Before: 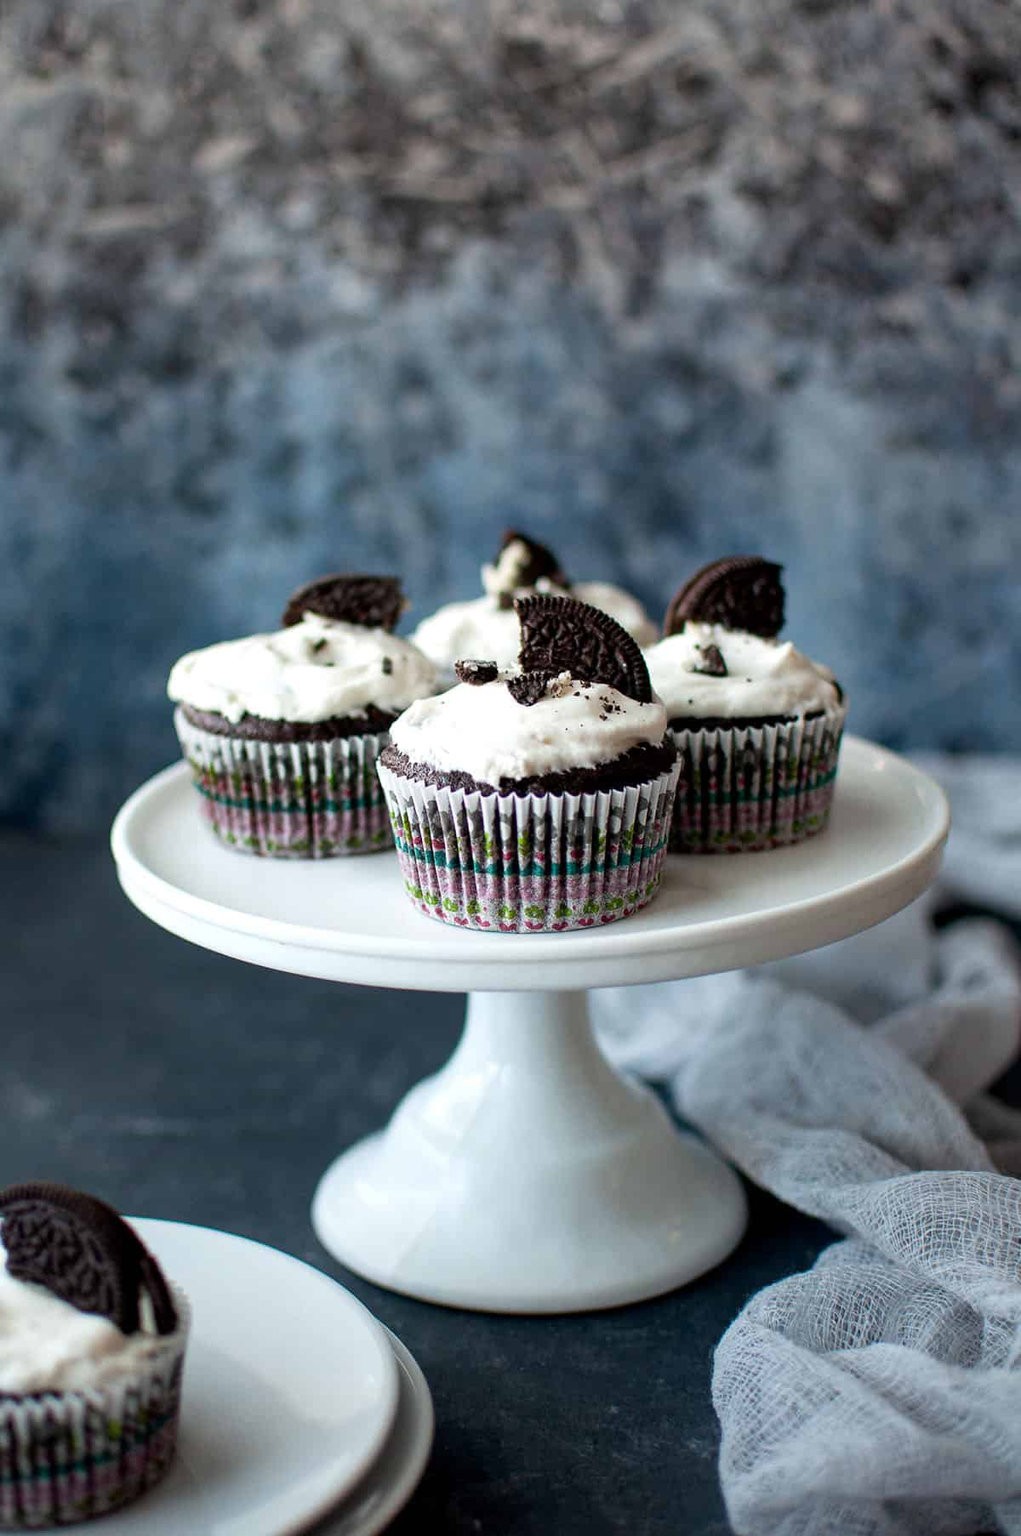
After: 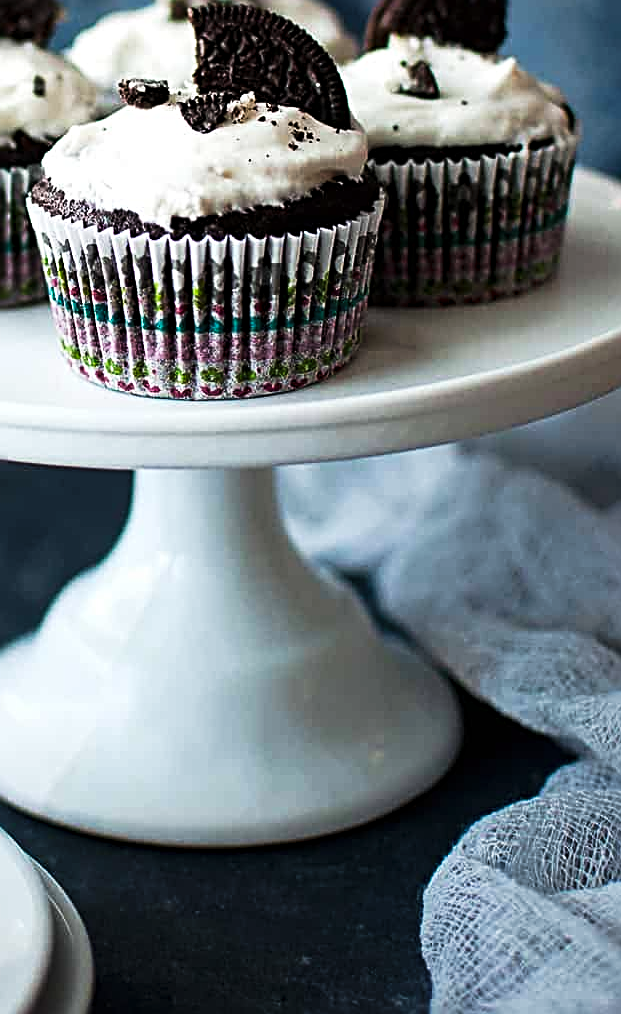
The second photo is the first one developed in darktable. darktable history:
sharpen: radius 3.032, amount 0.772
tone curve: curves: ch0 [(0, 0) (0.003, 0.004) (0.011, 0.009) (0.025, 0.017) (0.044, 0.029) (0.069, 0.04) (0.1, 0.051) (0.136, 0.07) (0.177, 0.095) (0.224, 0.131) (0.277, 0.179) (0.335, 0.237) (0.399, 0.302) (0.468, 0.386) (0.543, 0.471) (0.623, 0.576) (0.709, 0.699) (0.801, 0.817) (0.898, 0.917) (1, 1)], preserve colors none
crop: left 34.684%, top 38.613%, right 13.551%, bottom 5.191%
